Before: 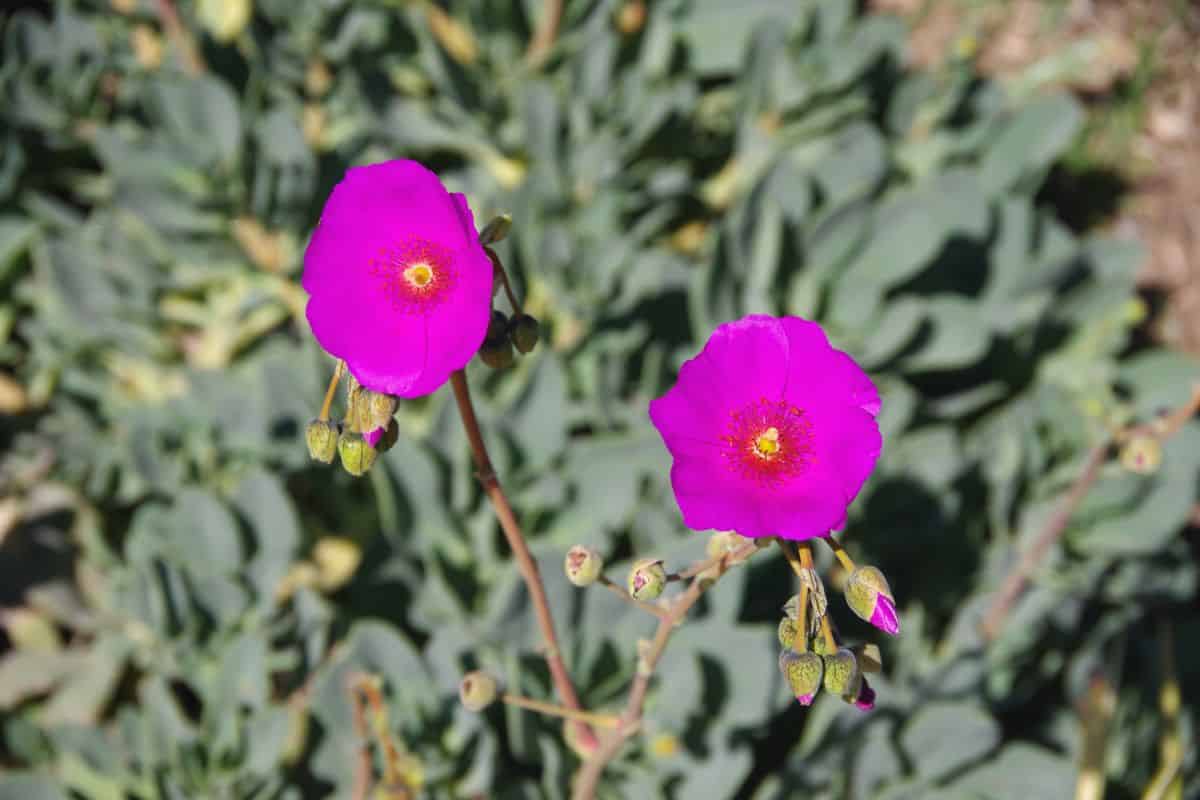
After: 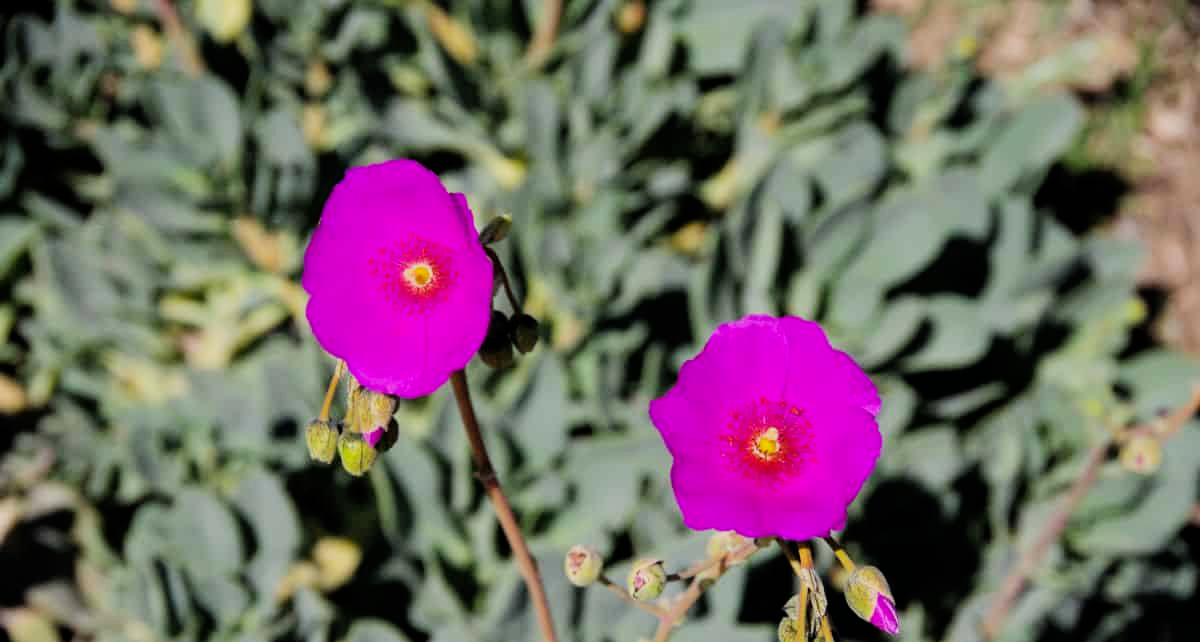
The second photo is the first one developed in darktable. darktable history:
filmic rgb: black relative exposure -5 EV, hardness 2.88, contrast 1.3, highlights saturation mix -30%
color balance: output saturation 110%
crop: bottom 19.644%
tone equalizer: on, module defaults
